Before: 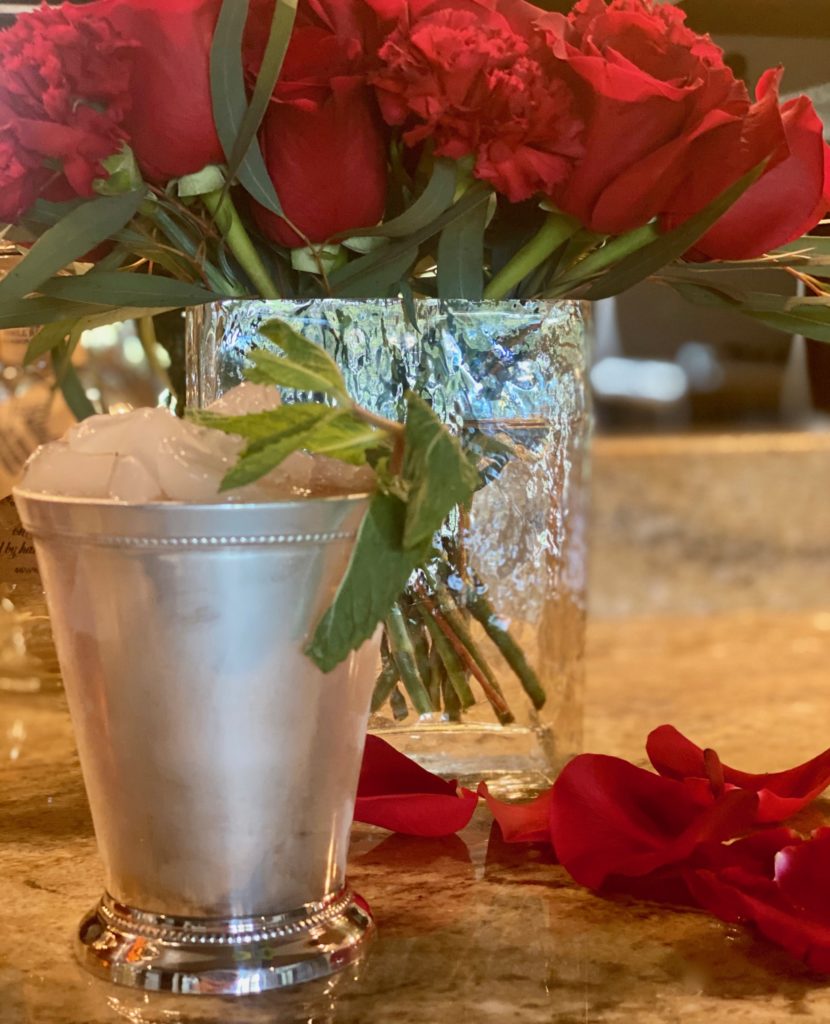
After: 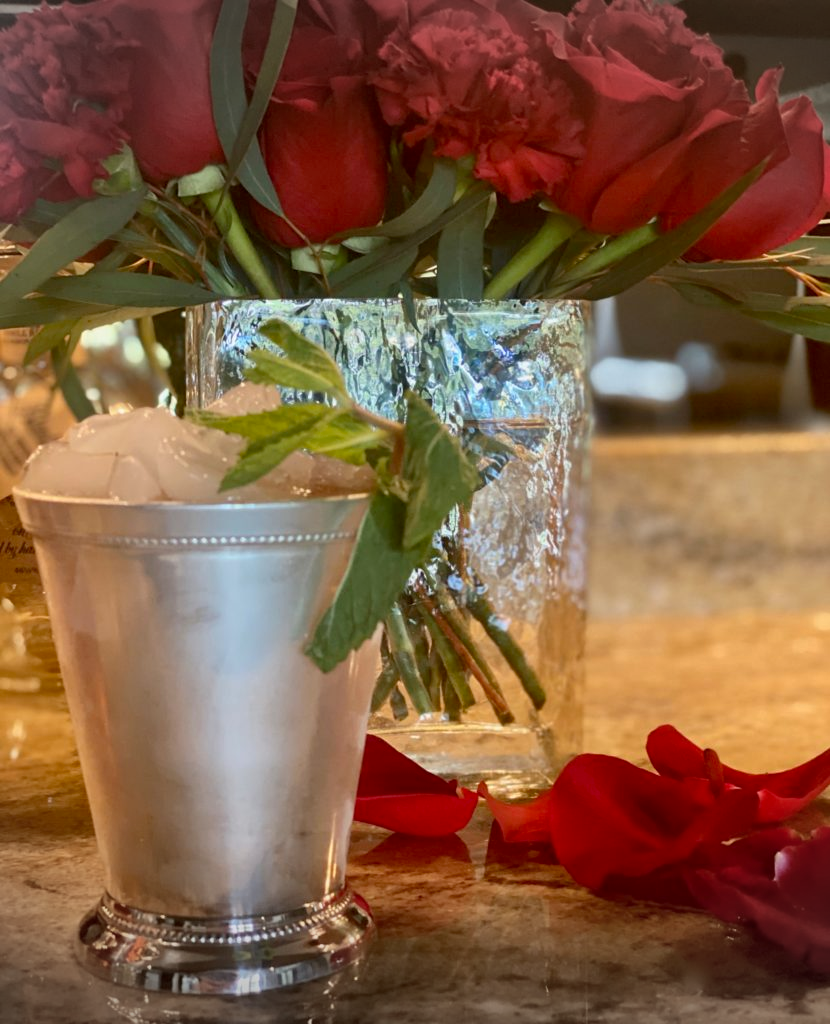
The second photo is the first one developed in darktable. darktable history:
vignetting: fall-off start 100.52%, brightness -0.519, saturation -0.515, width/height ratio 1.304
